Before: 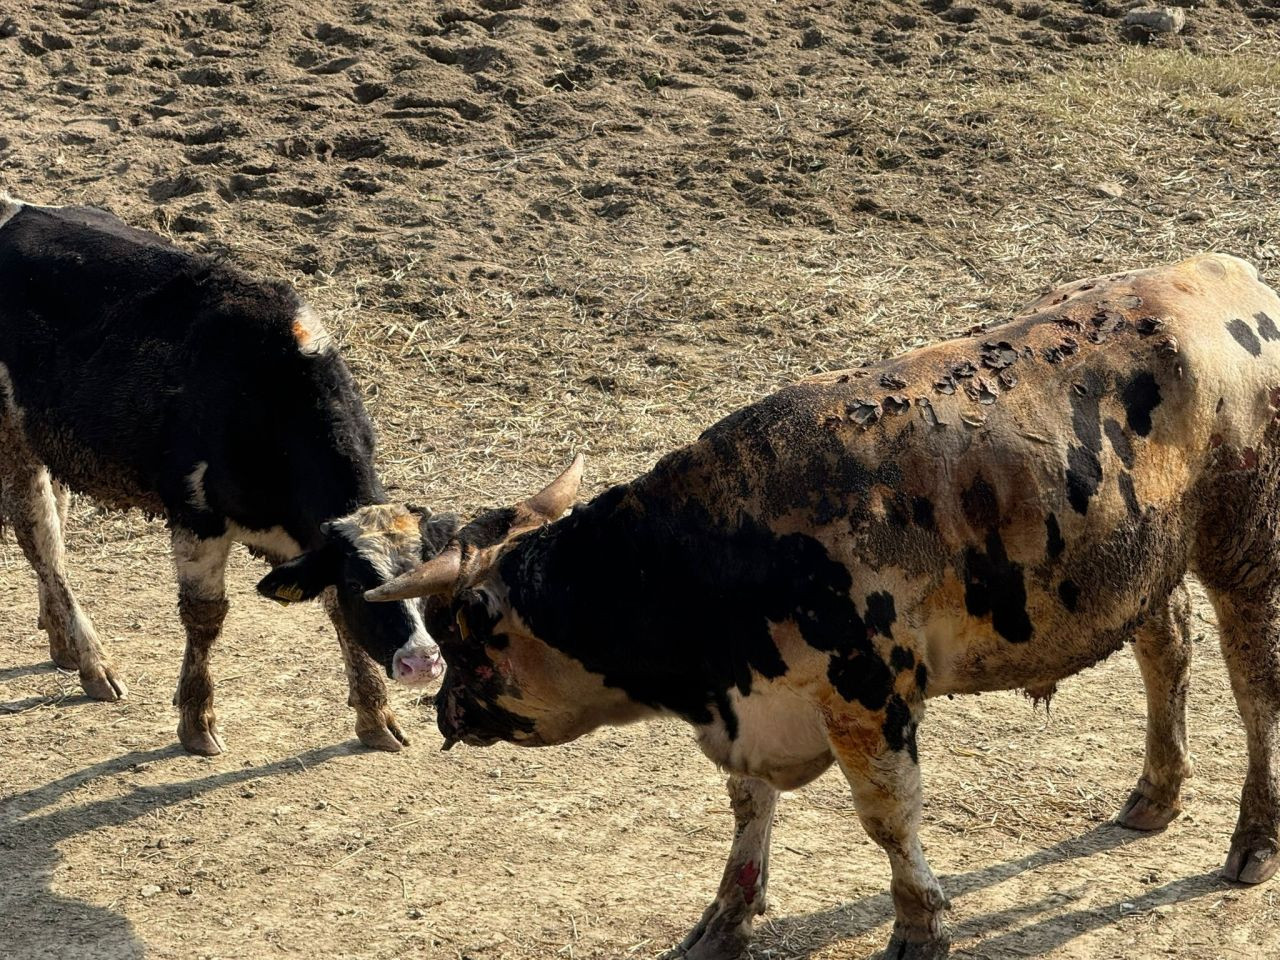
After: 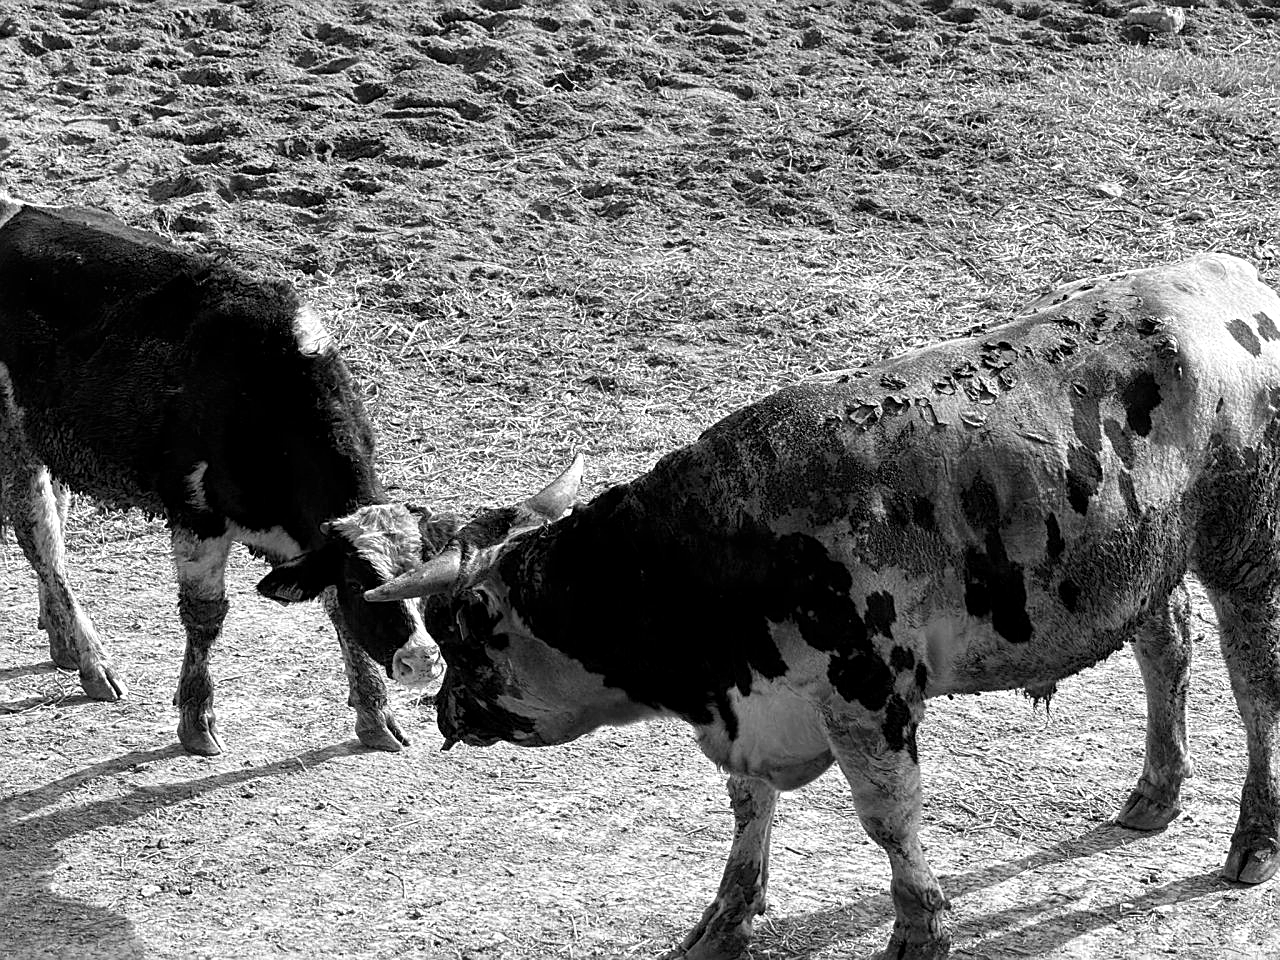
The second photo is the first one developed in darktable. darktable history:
color calibration: output gray [0.267, 0.423, 0.267, 0], gray › normalize channels true, illuminant Planckian (black body), x 0.351, y 0.351, temperature 4751.46 K, gamut compression 0.016
exposure: black level correction 0.001, exposure 0.498 EV, compensate exposure bias true, compensate highlight preservation false
sharpen: on, module defaults
